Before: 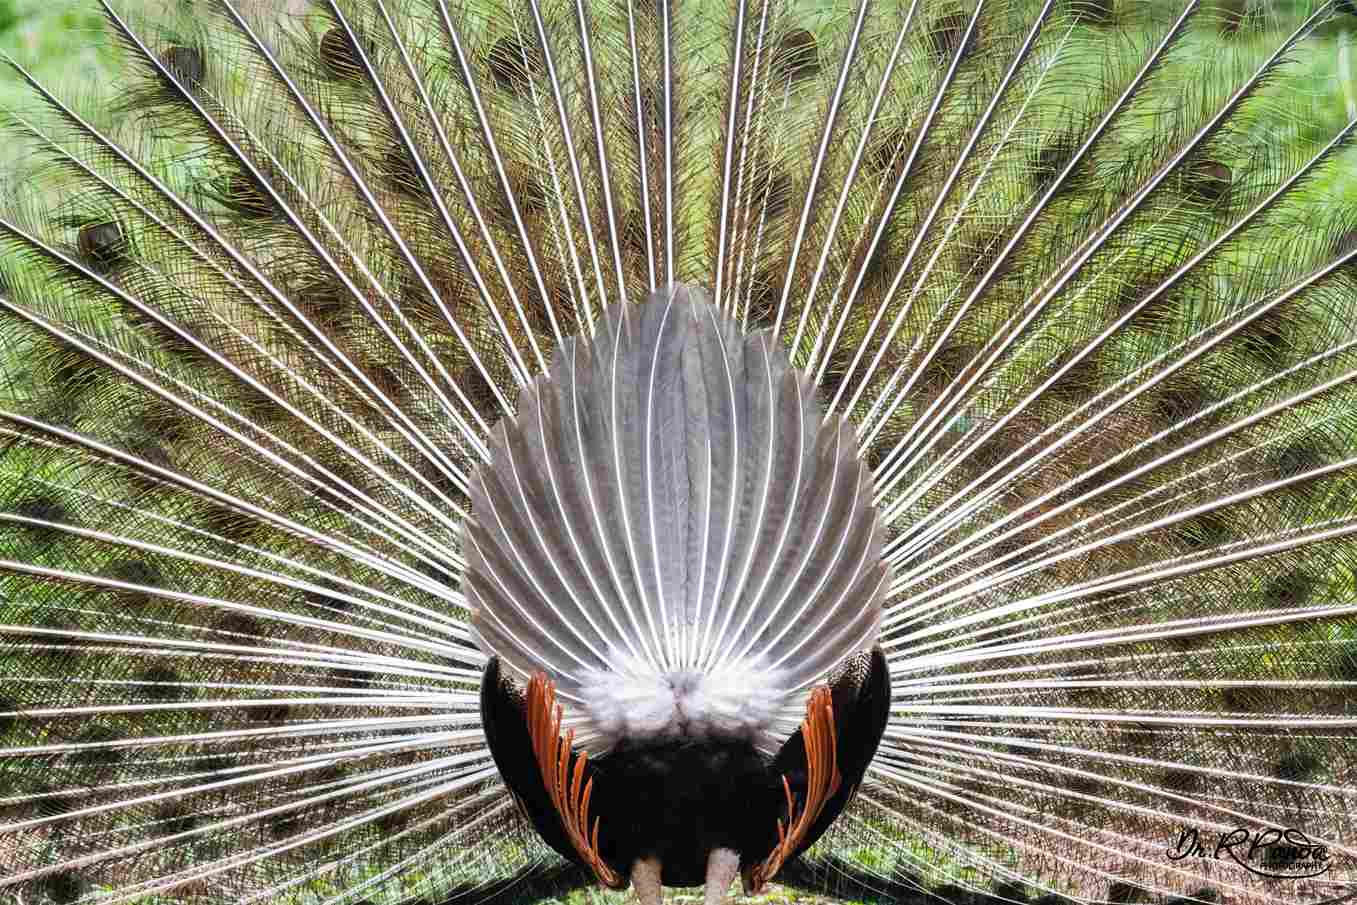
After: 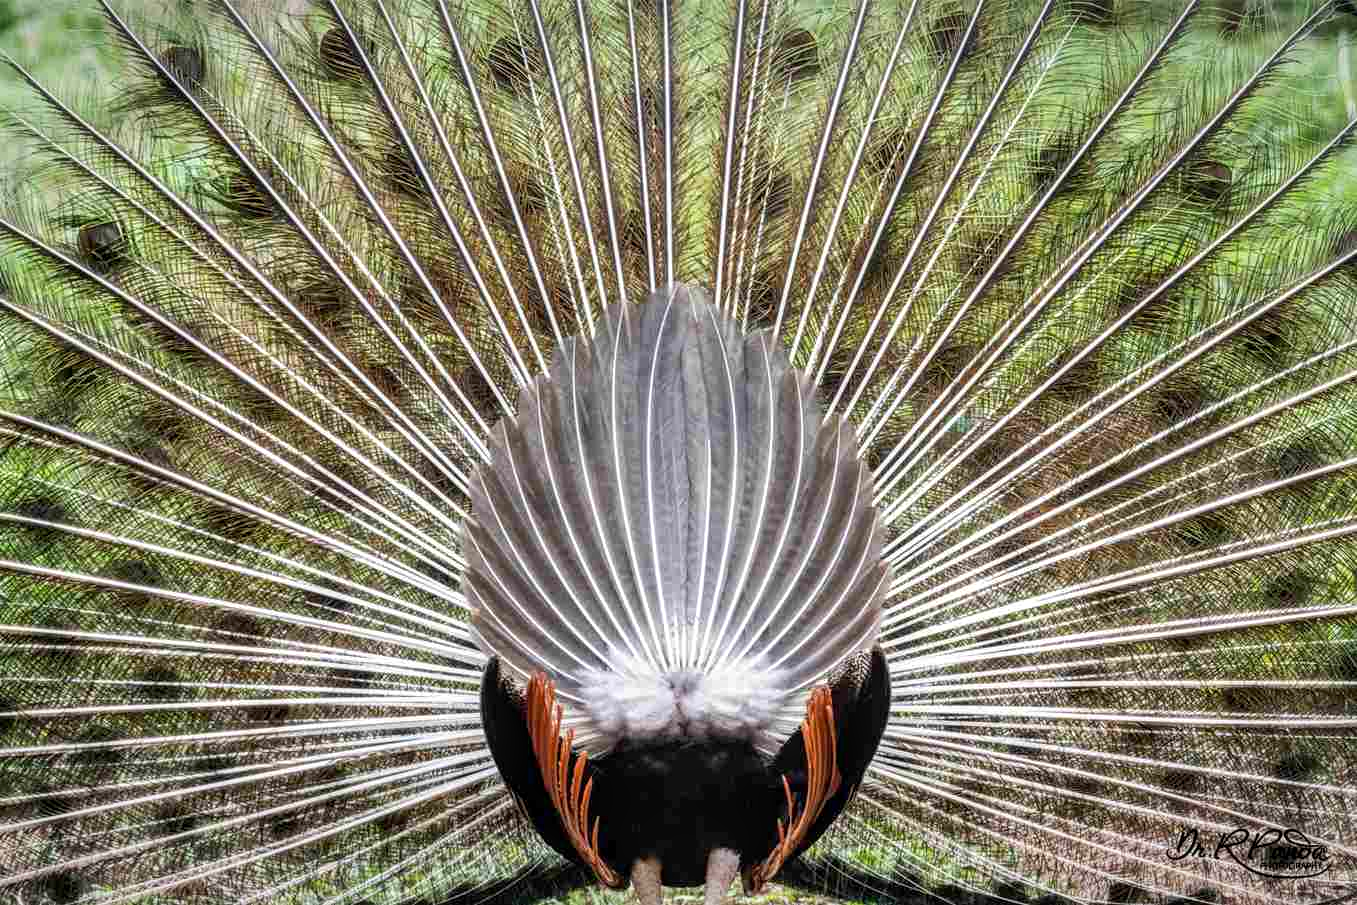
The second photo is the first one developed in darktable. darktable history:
local contrast: on, module defaults
exposure: black level correction 0.002, compensate highlight preservation false
vignetting: fall-off start 97.96%, fall-off radius 99.66%, width/height ratio 1.424
